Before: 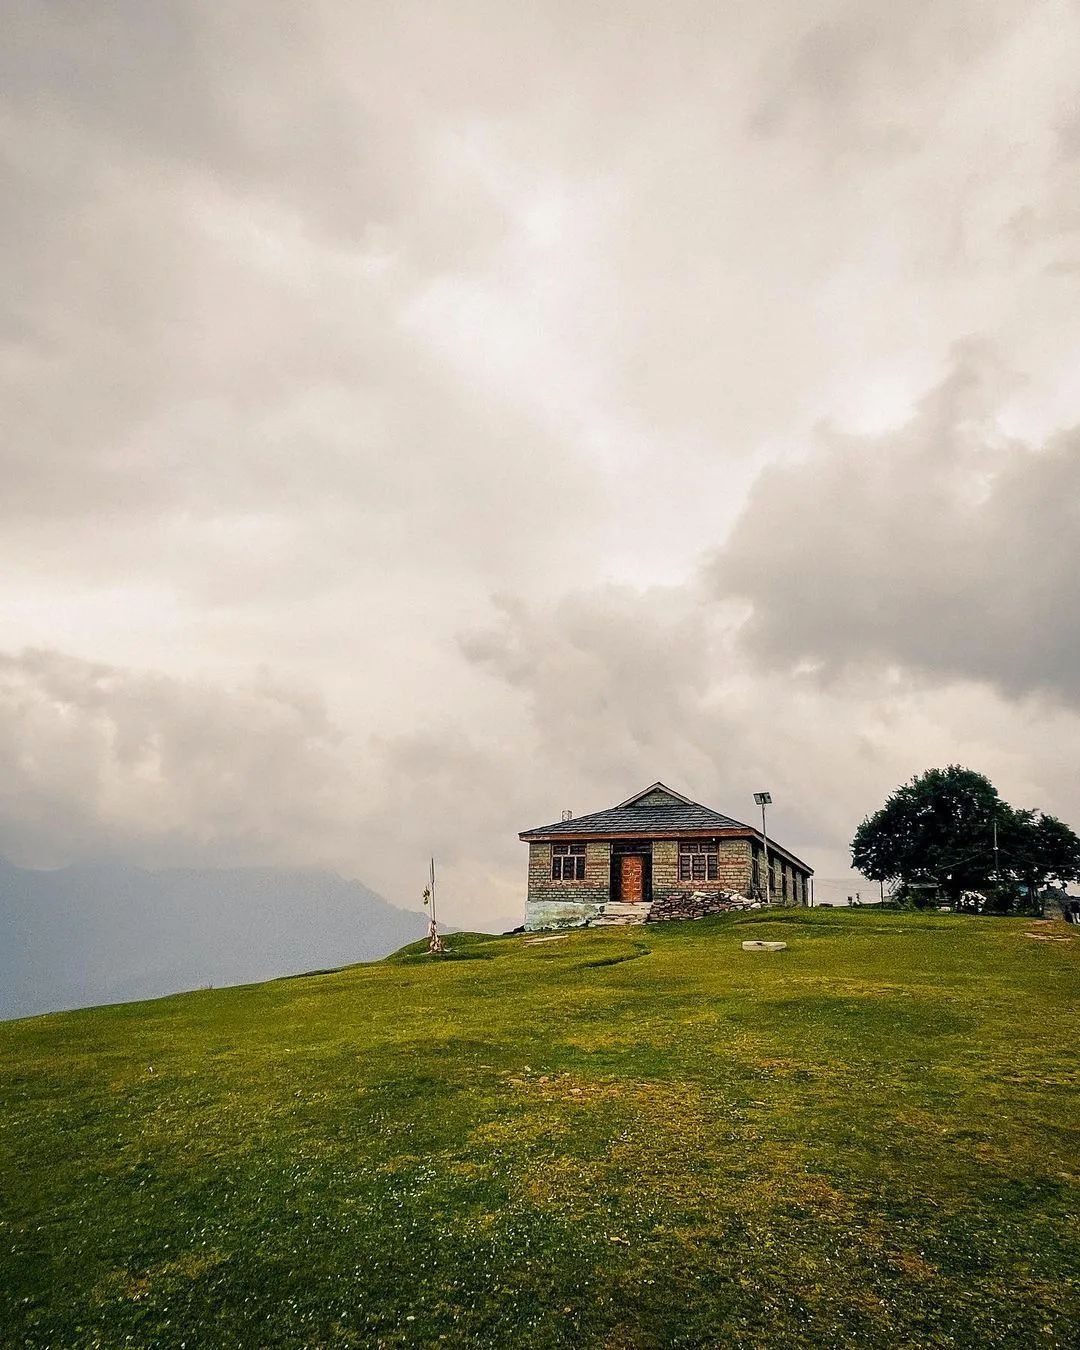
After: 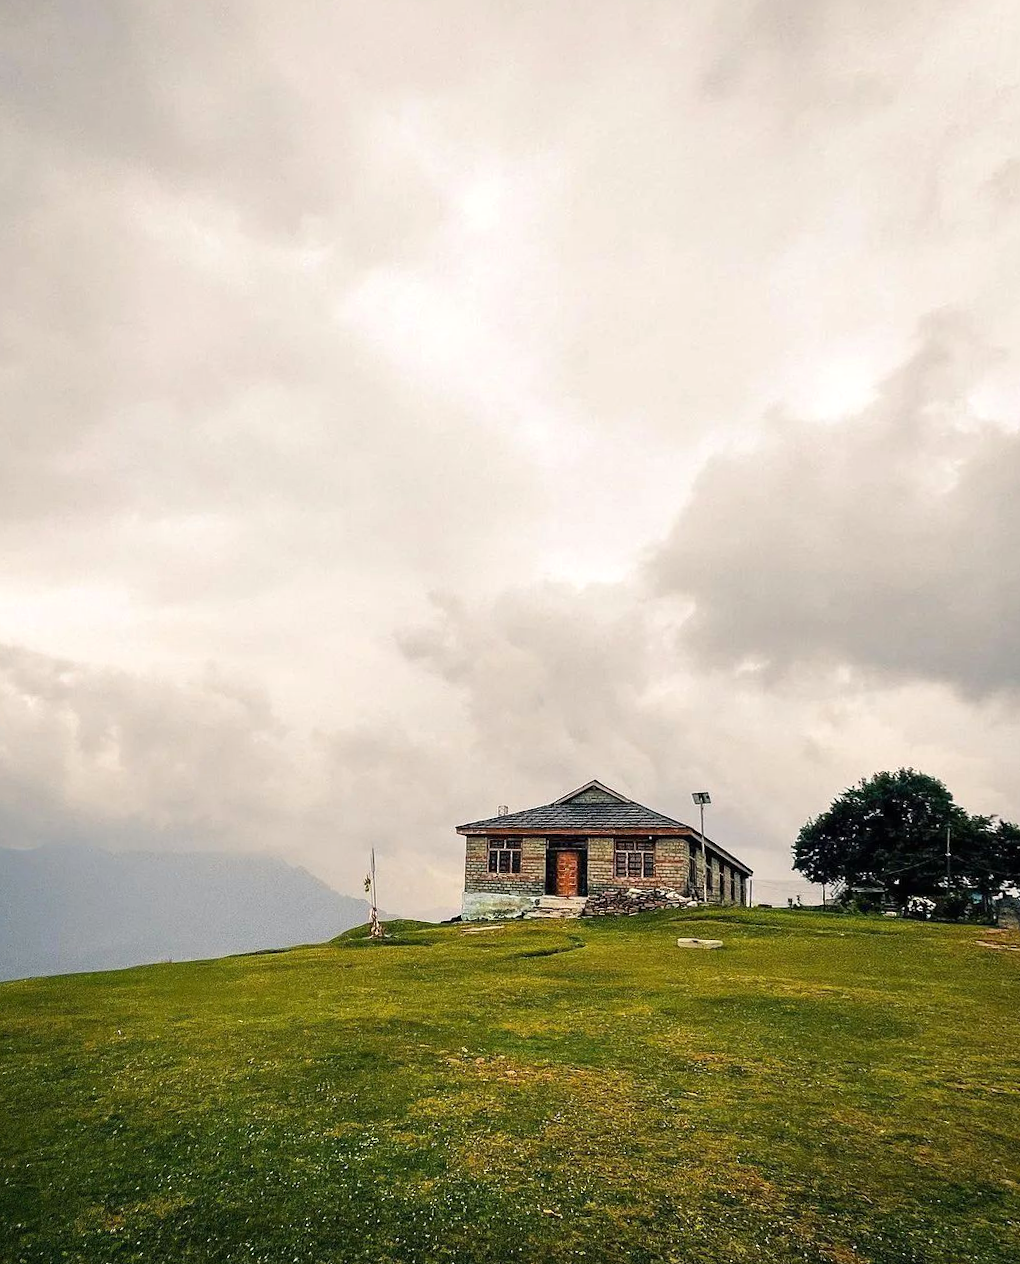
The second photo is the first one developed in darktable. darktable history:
exposure: black level correction 0, exposure 0.2 EV, compensate exposure bias true, compensate highlight preservation false
rotate and perspective: rotation 0.062°, lens shift (vertical) 0.115, lens shift (horizontal) -0.133, crop left 0.047, crop right 0.94, crop top 0.061, crop bottom 0.94
